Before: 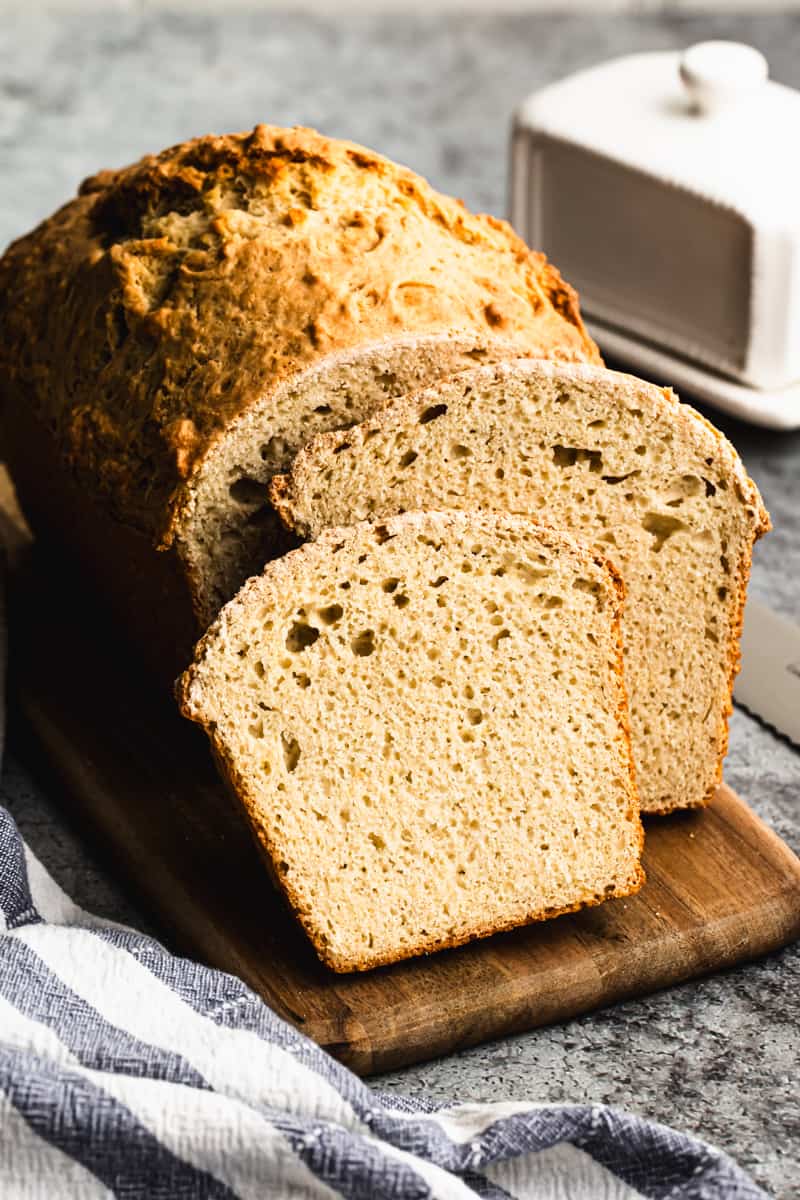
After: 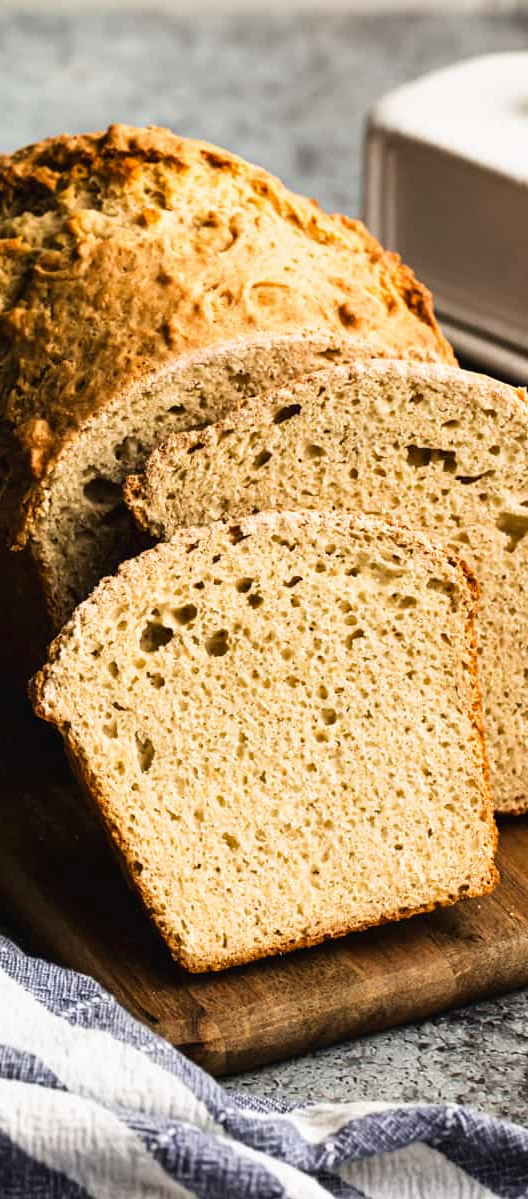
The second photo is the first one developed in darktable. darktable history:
shadows and highlights: shadows 29.61, highlights -30.47, low approximation 0.01, soften with gaussian
velvia: on, module defaults
crop and rotate: left 18.442%, right 15.508%
